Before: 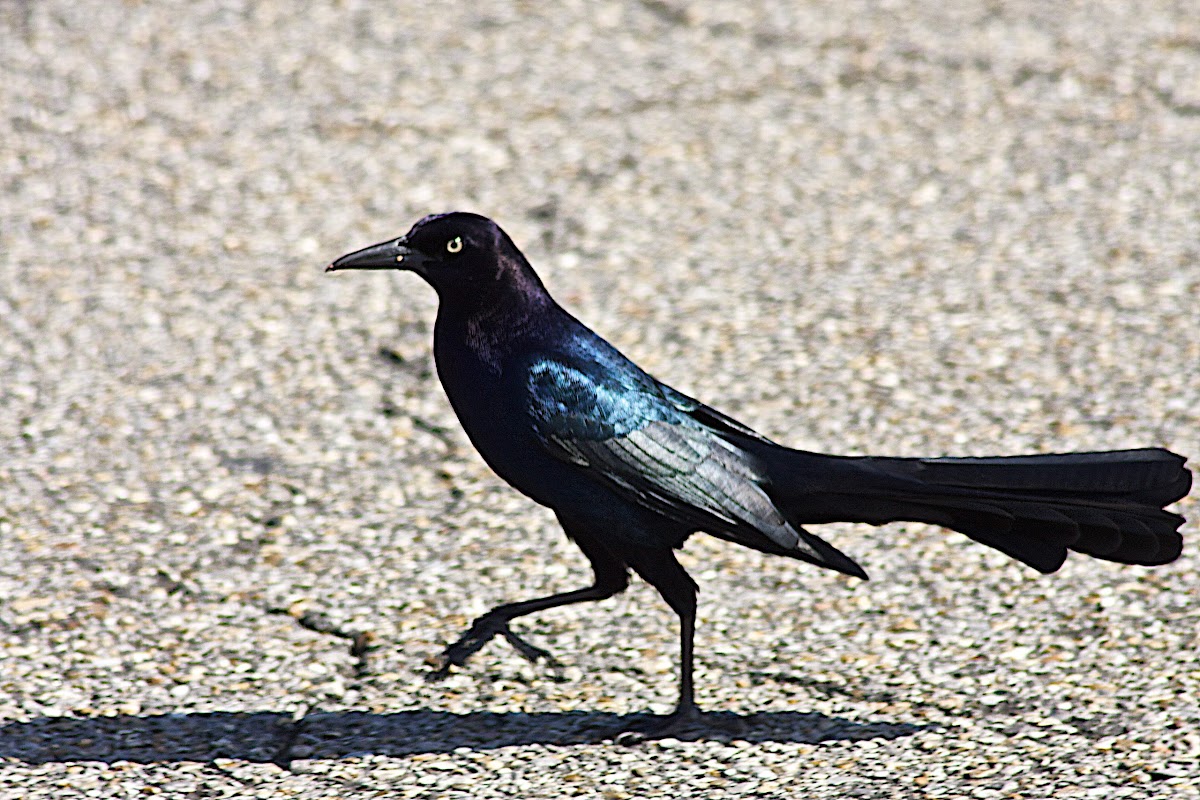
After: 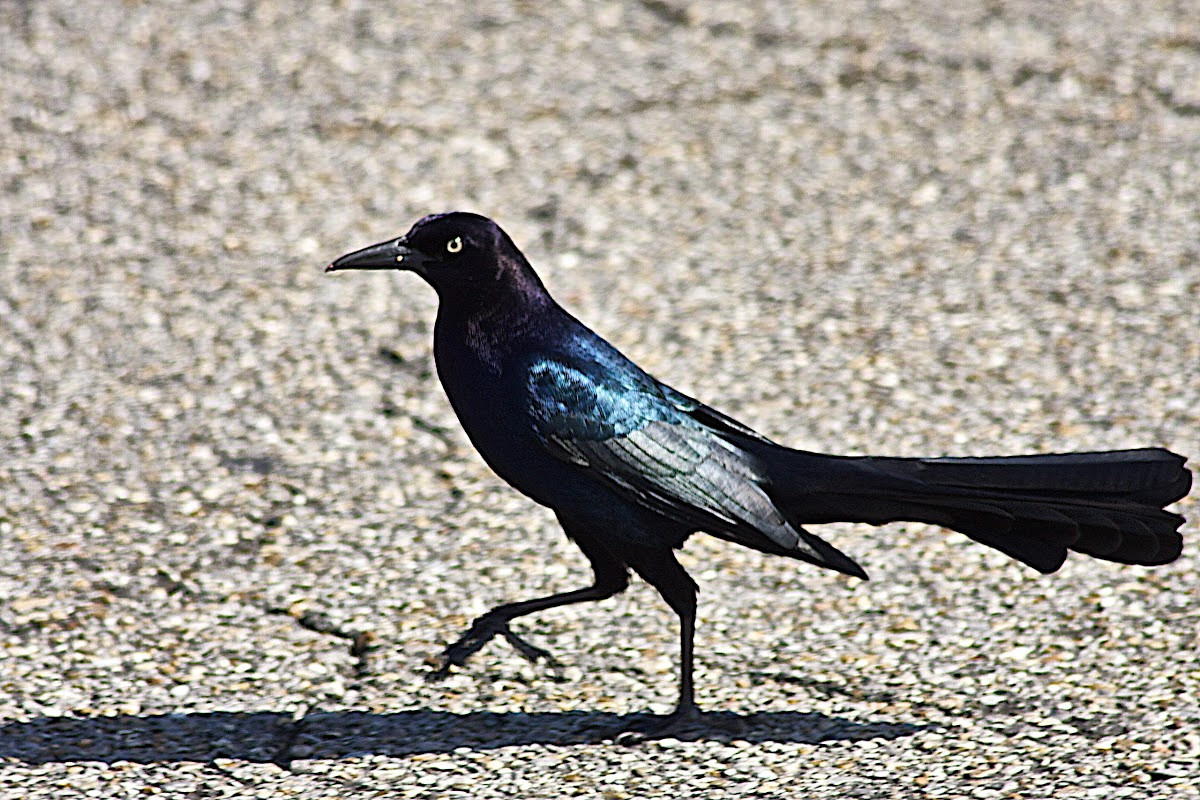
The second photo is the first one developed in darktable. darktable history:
shadows and highlights: low approximation 0.01, soften with gaussian
sharpen: amount 0.2
